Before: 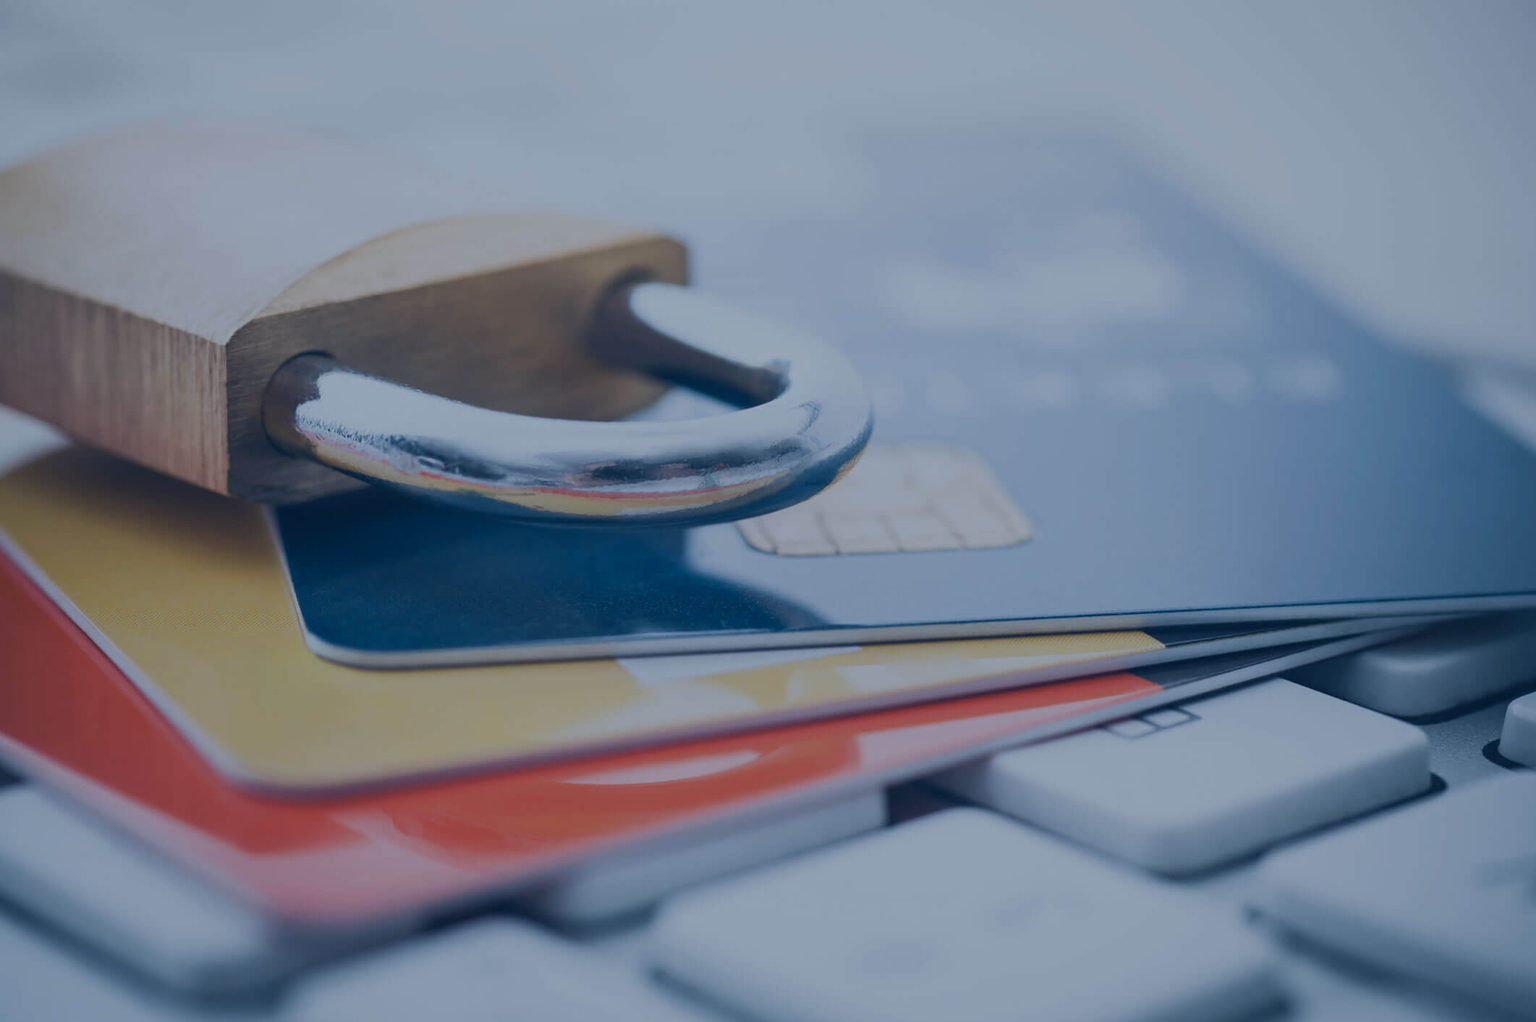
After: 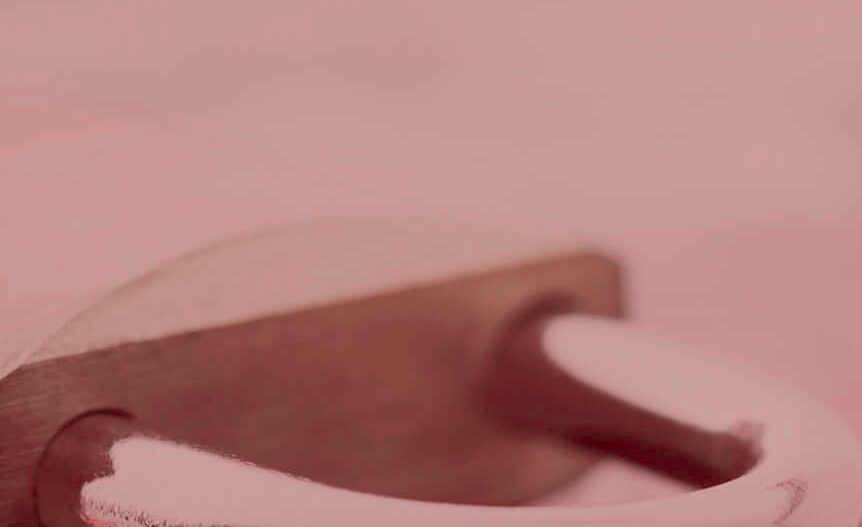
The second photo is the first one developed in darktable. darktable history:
crop: left 15.49%, top 5.433%, right 43.884%, bottom 57.174%
color correction: highlights a* 9.53, highlights b* 8.53, shadows a* 39.32, shadows b* 39.82, saturation 0.803
color zones: curves: ch0 [(0.257, 0.558) (0.75, 0.565)]; ch1 [(0.004, 0.857) (0.14, 0.416) (0.257, 0.695) (0.442, 0.032) (0.736, 0.266) (0.891, 0.741)]; ch2 [(0, 0.623) (0.112, 0.436) (0.271, 0.474) (0.516, 0.64) (0.743, 0.286)]
